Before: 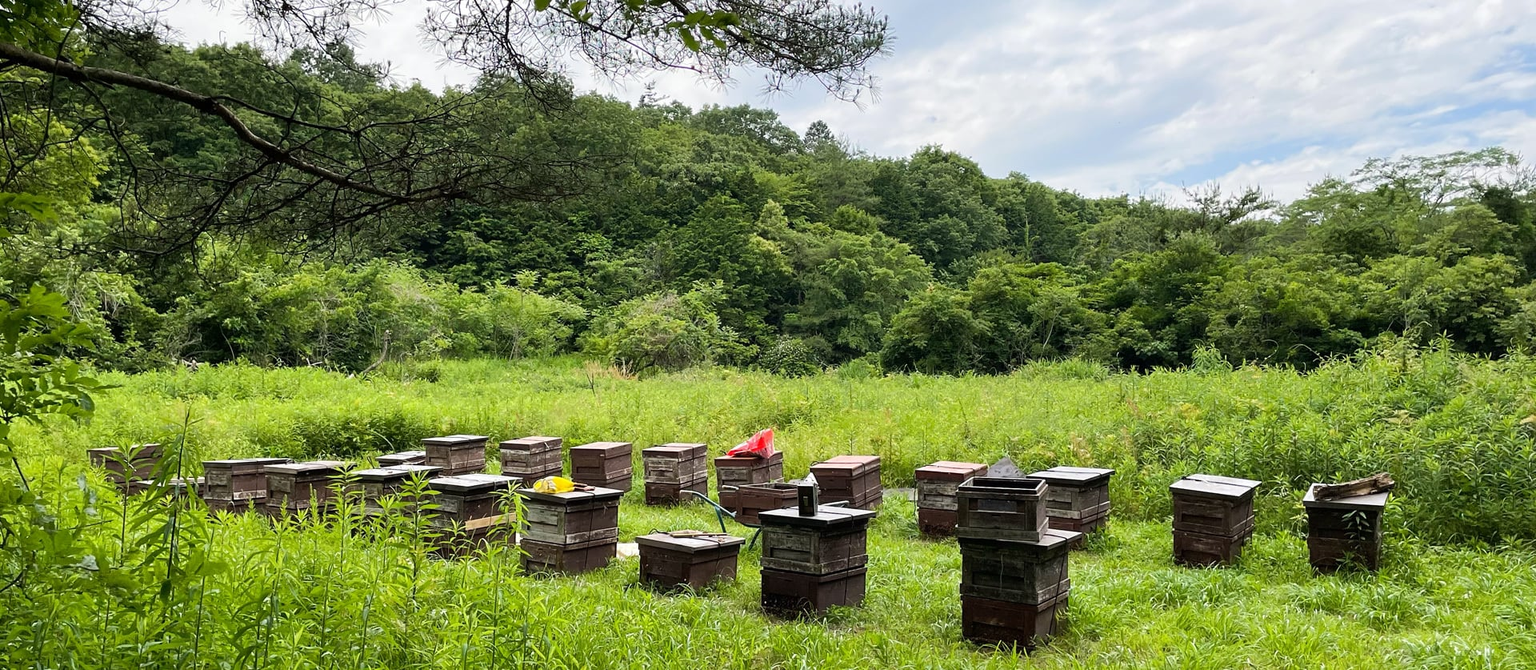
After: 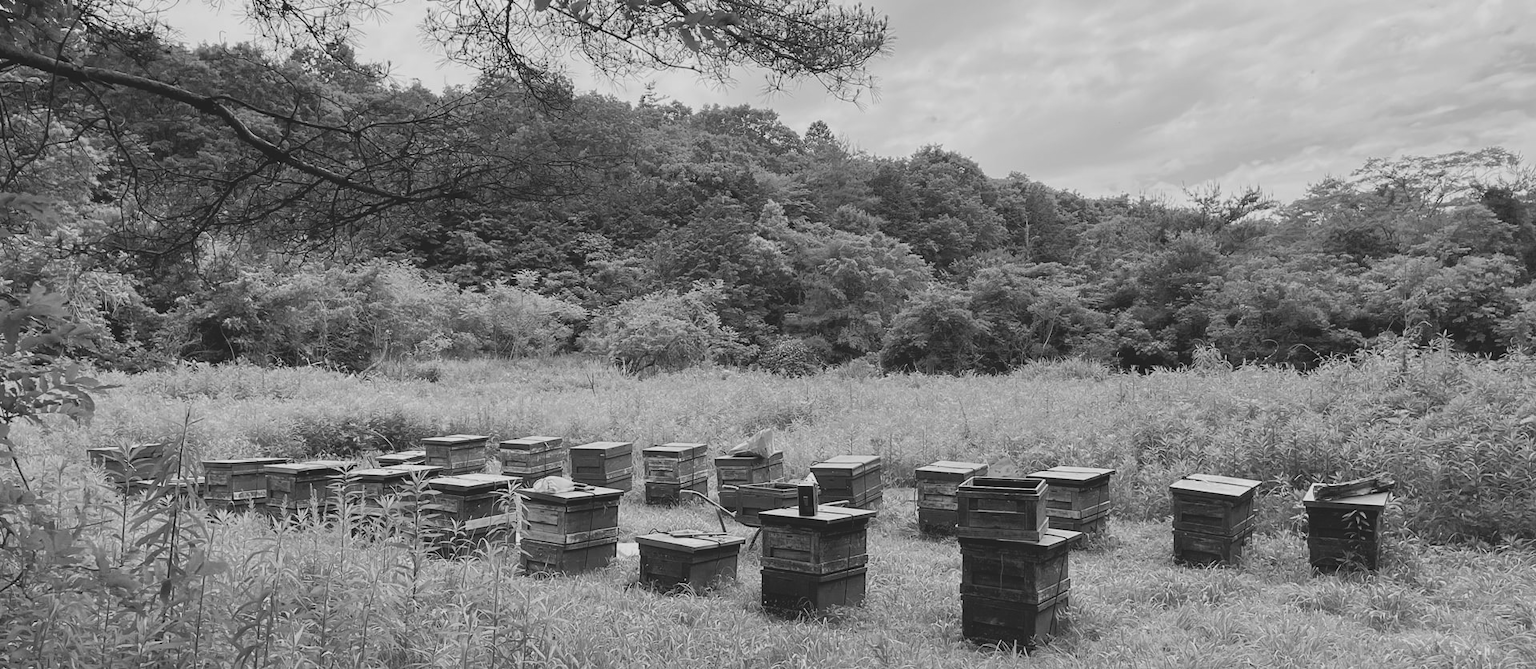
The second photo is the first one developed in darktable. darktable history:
monochrome: a 2.21, b -1.33, size 2.2
contrast brightness saturation: contrast -0.26, saturation -0.43
